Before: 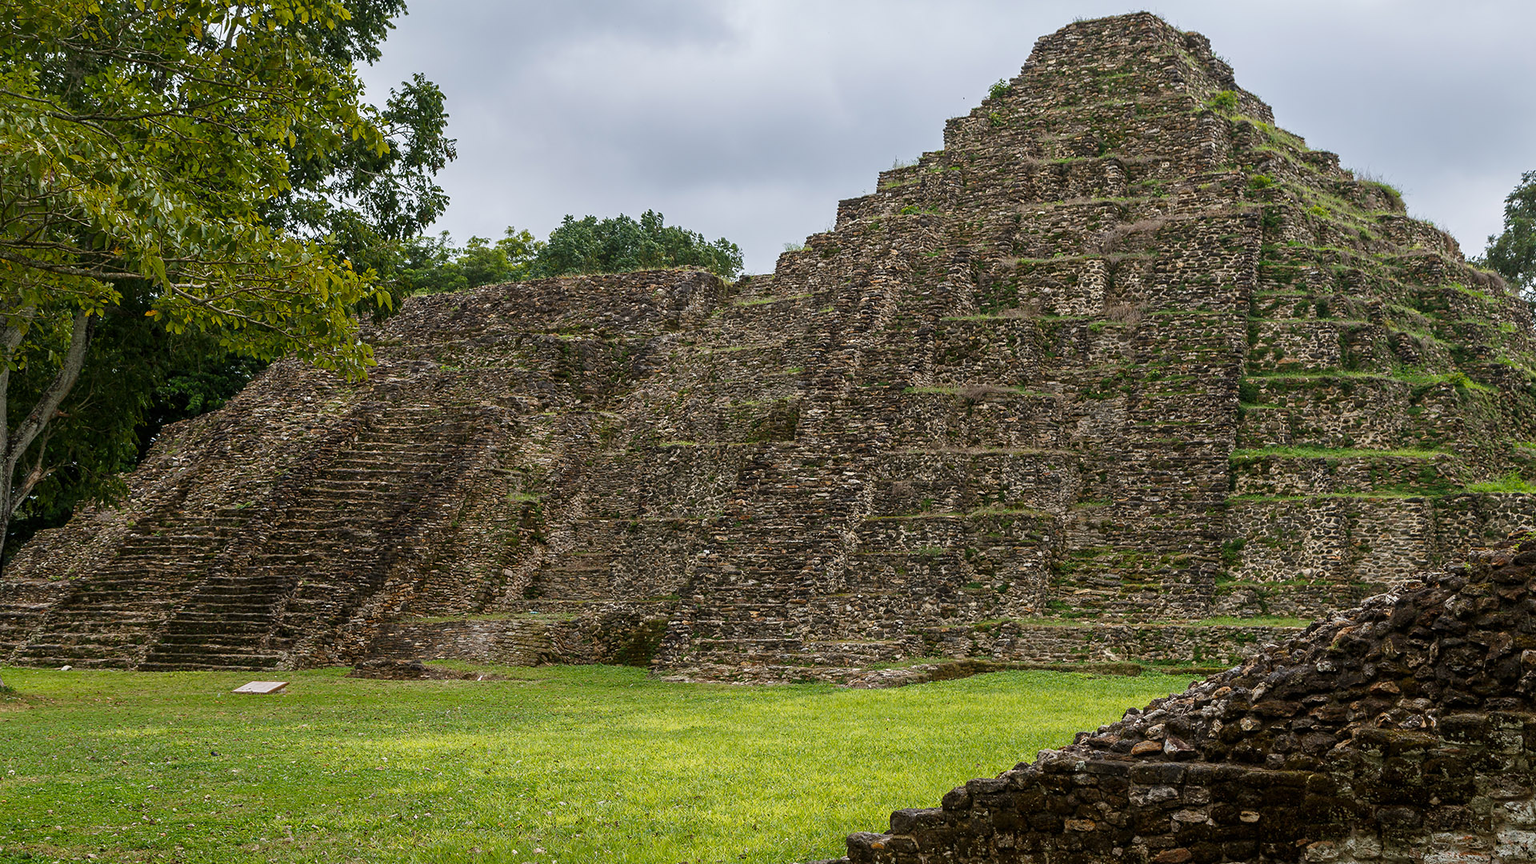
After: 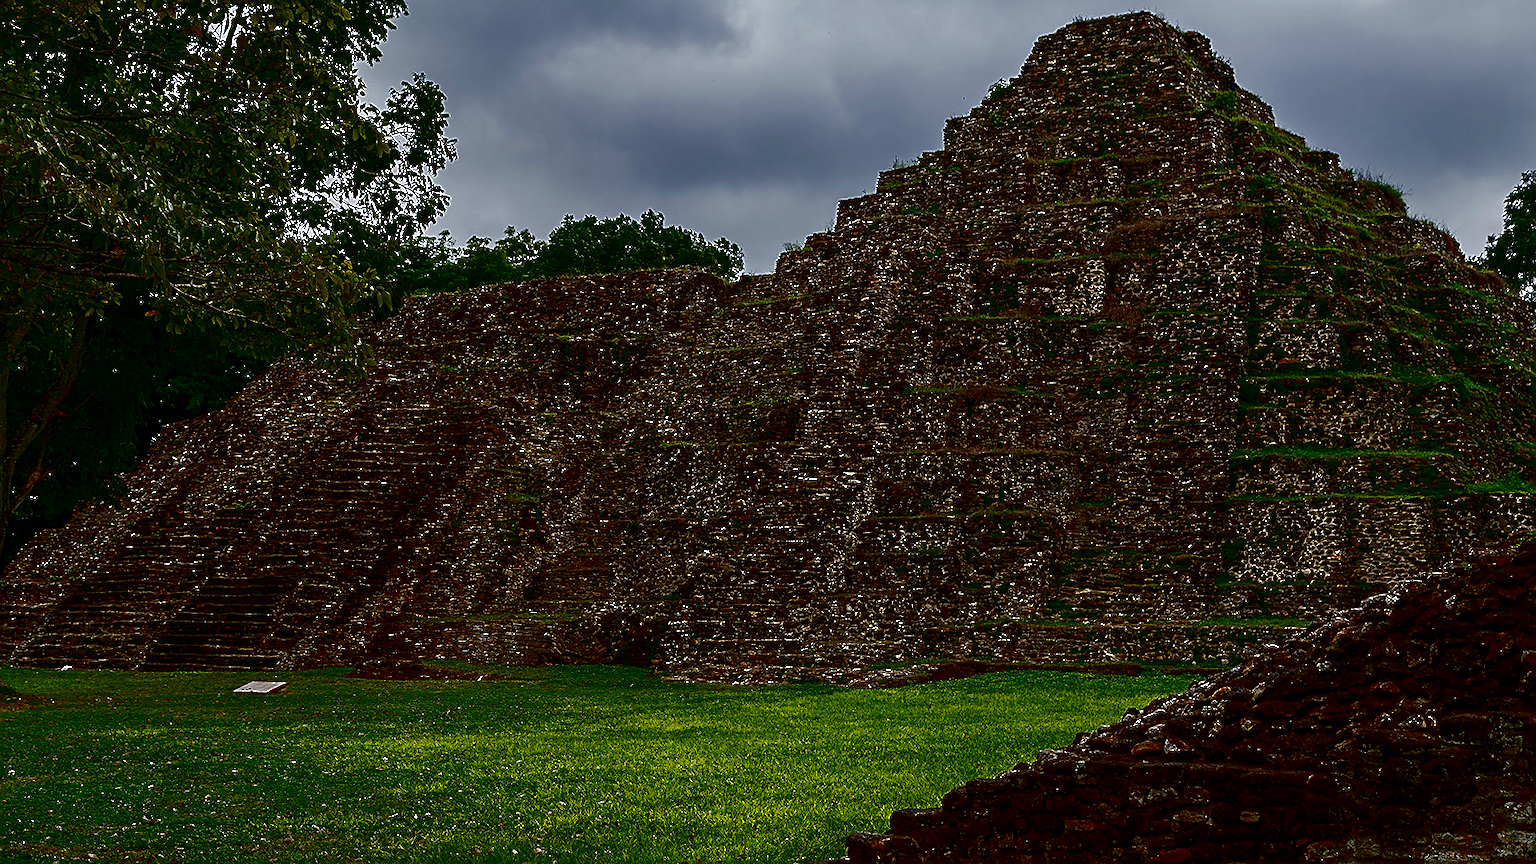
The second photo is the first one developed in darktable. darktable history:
contrast brightness saturation: brightness -0.988, saturation 0.984
sharpen: on, module defaults
color balance rgb: perceptual saturation grading › global saturation -10.445%, perceptual saturation grading › highlights -27.56%, perceptual saturation grading › shadows 21.628%
